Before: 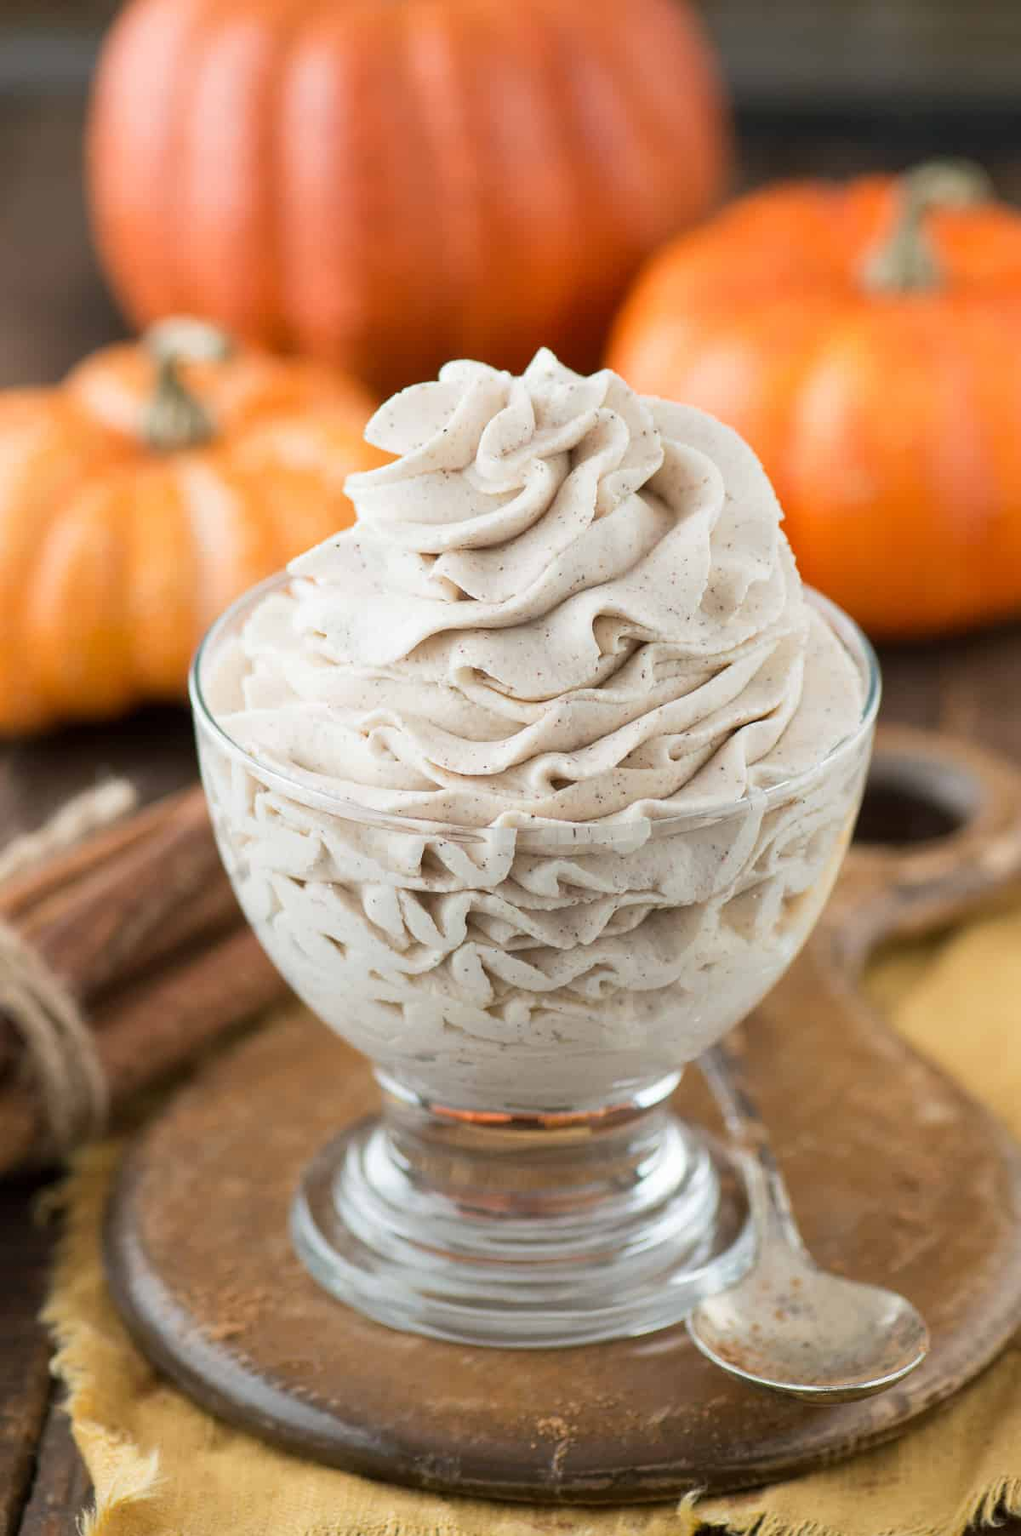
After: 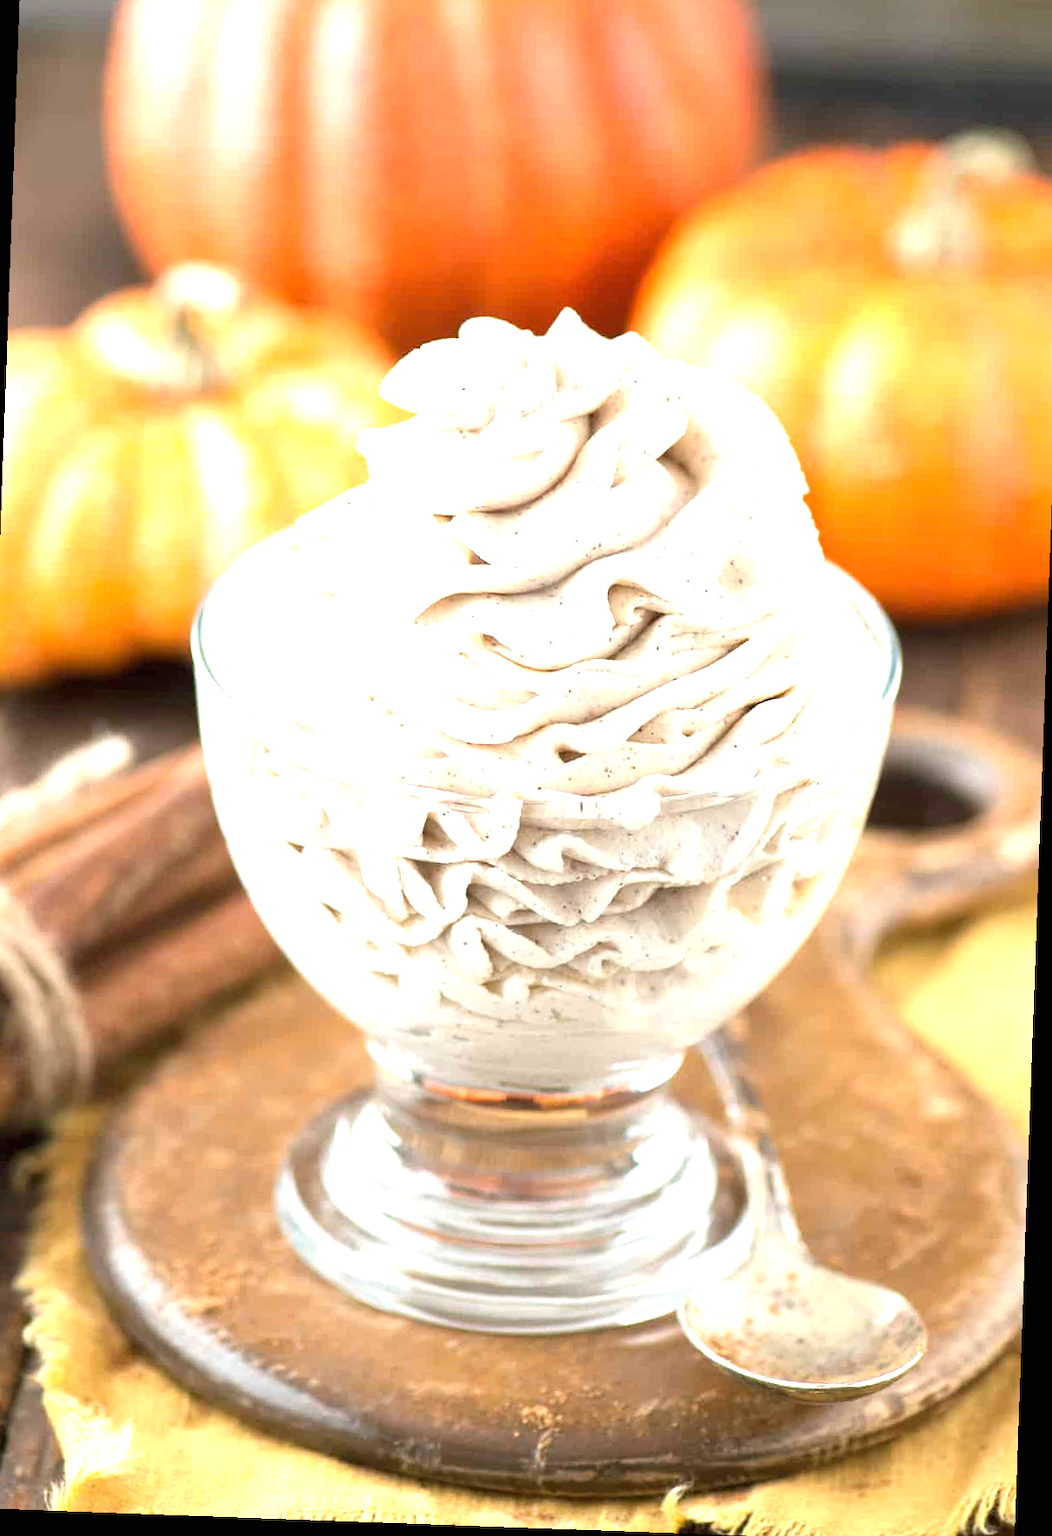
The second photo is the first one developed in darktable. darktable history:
crop and rotate: angle -2.06°, left 3.125%, top 4.306%, right 1.513%, bottom 0.506%
exposure: black level correction 0, exposure 1.348 EV, compensate highlight preservation false
